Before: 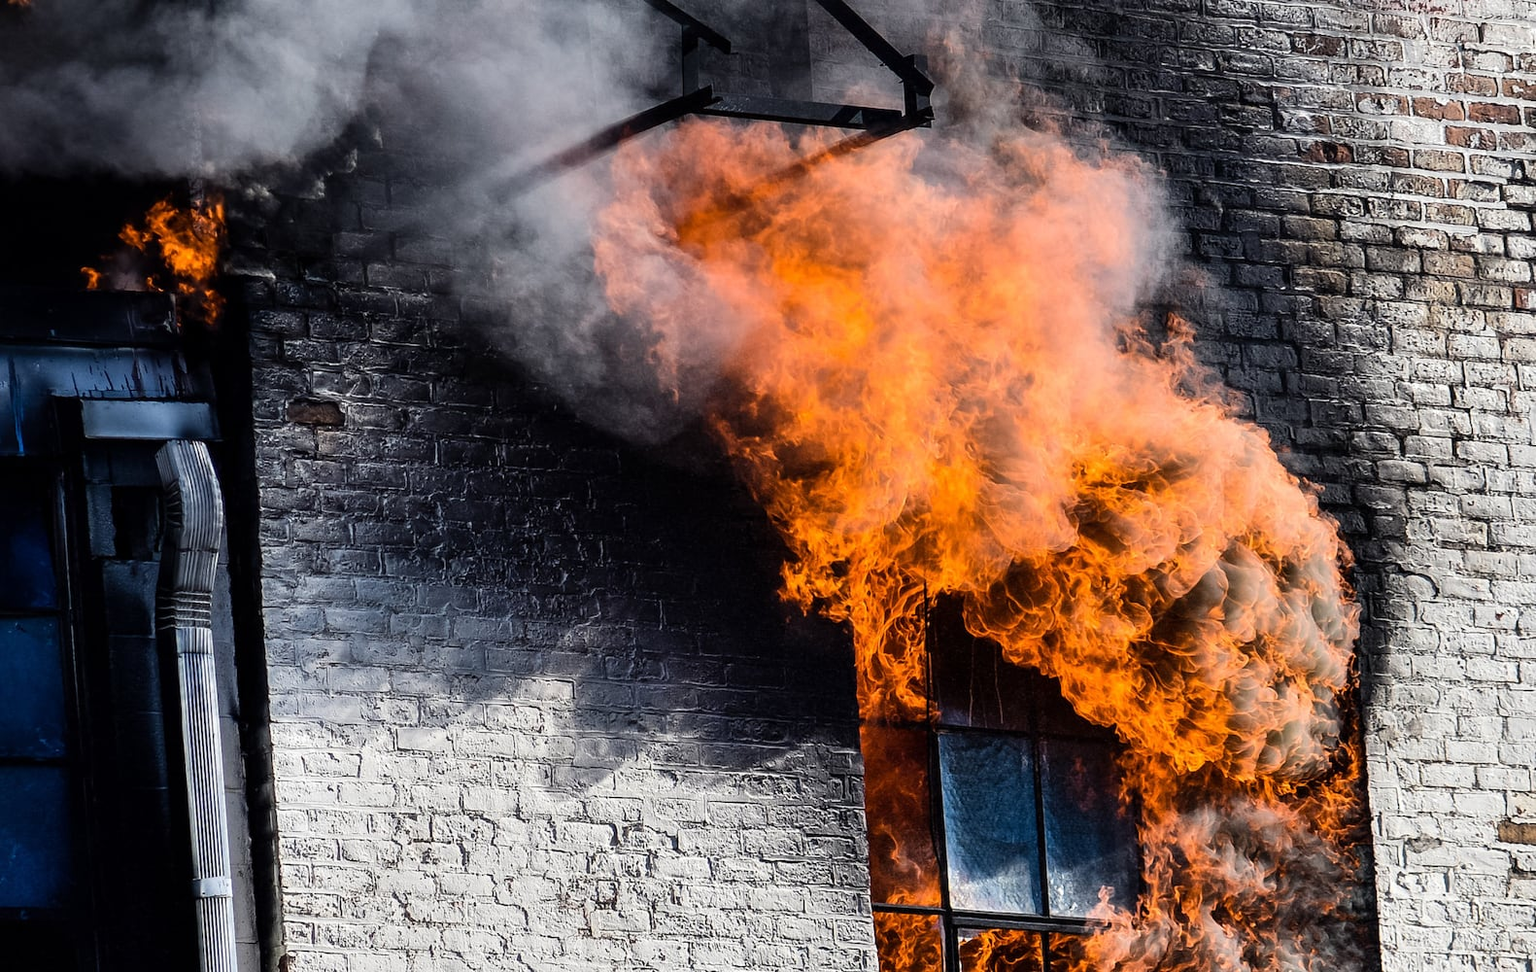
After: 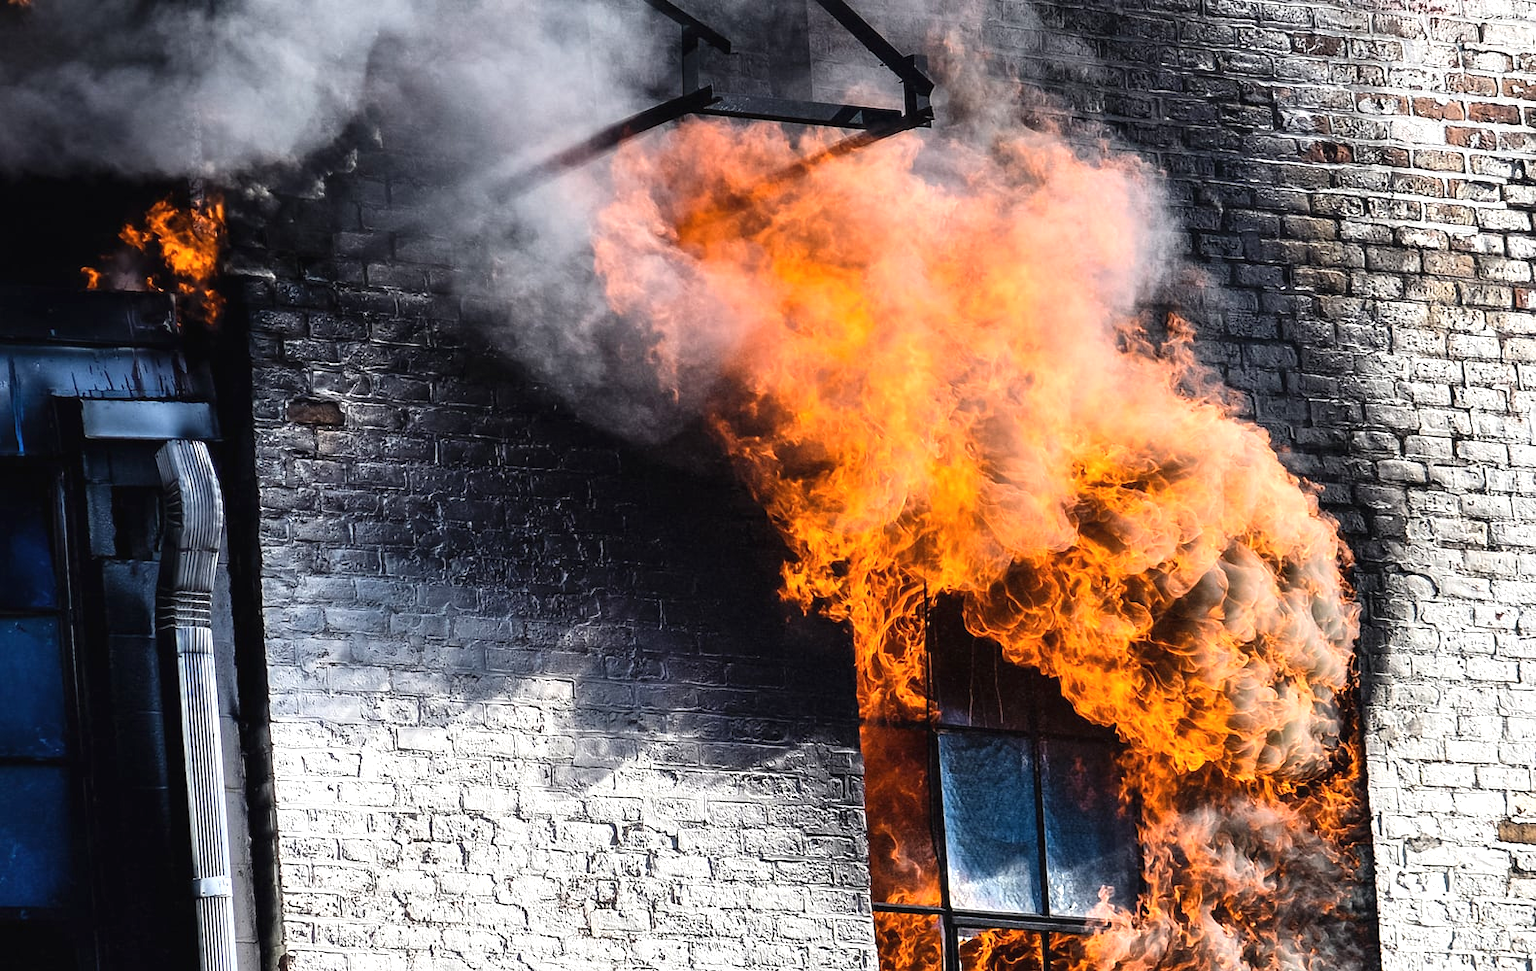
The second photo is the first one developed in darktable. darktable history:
exposure: black level correction -0.002, exposure 0.541 EV, compensate exposure bias true, compensate highlight preservation false
